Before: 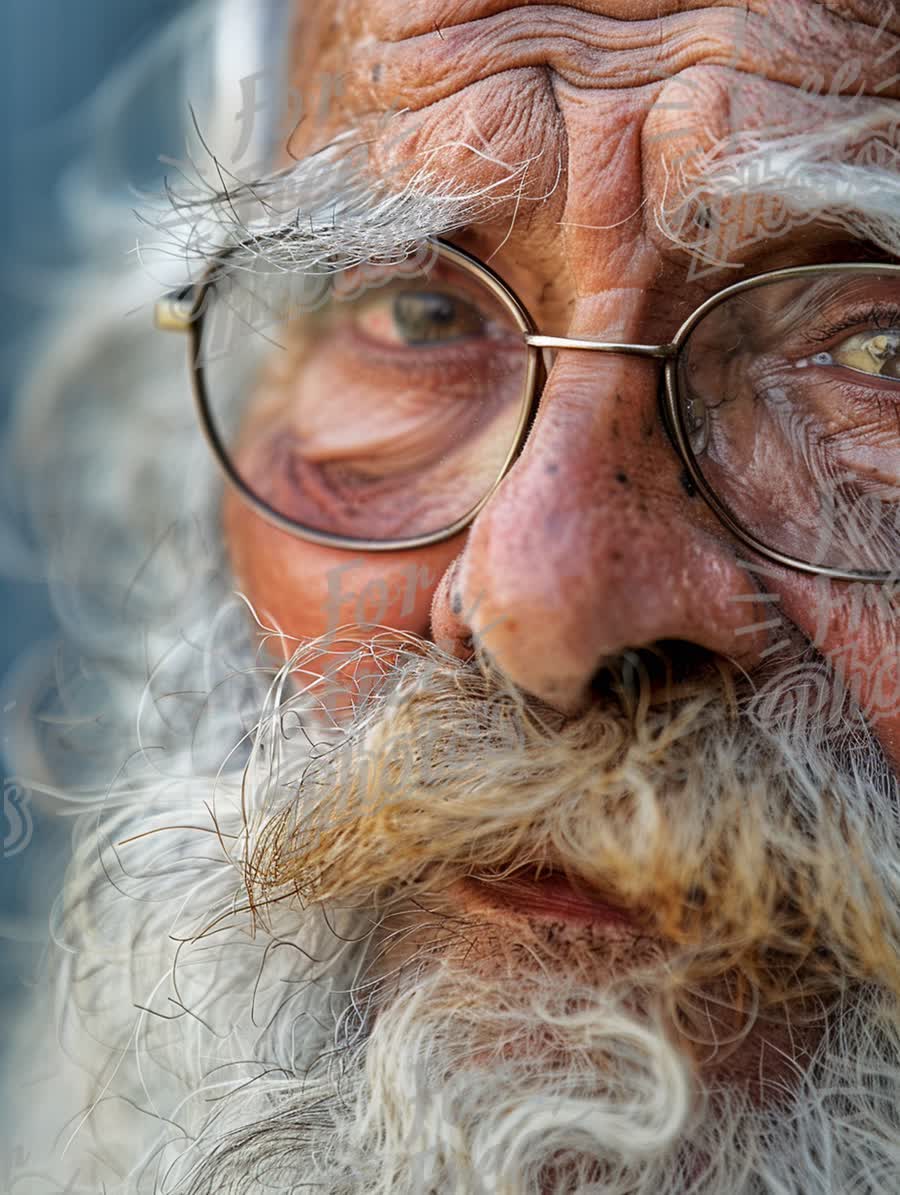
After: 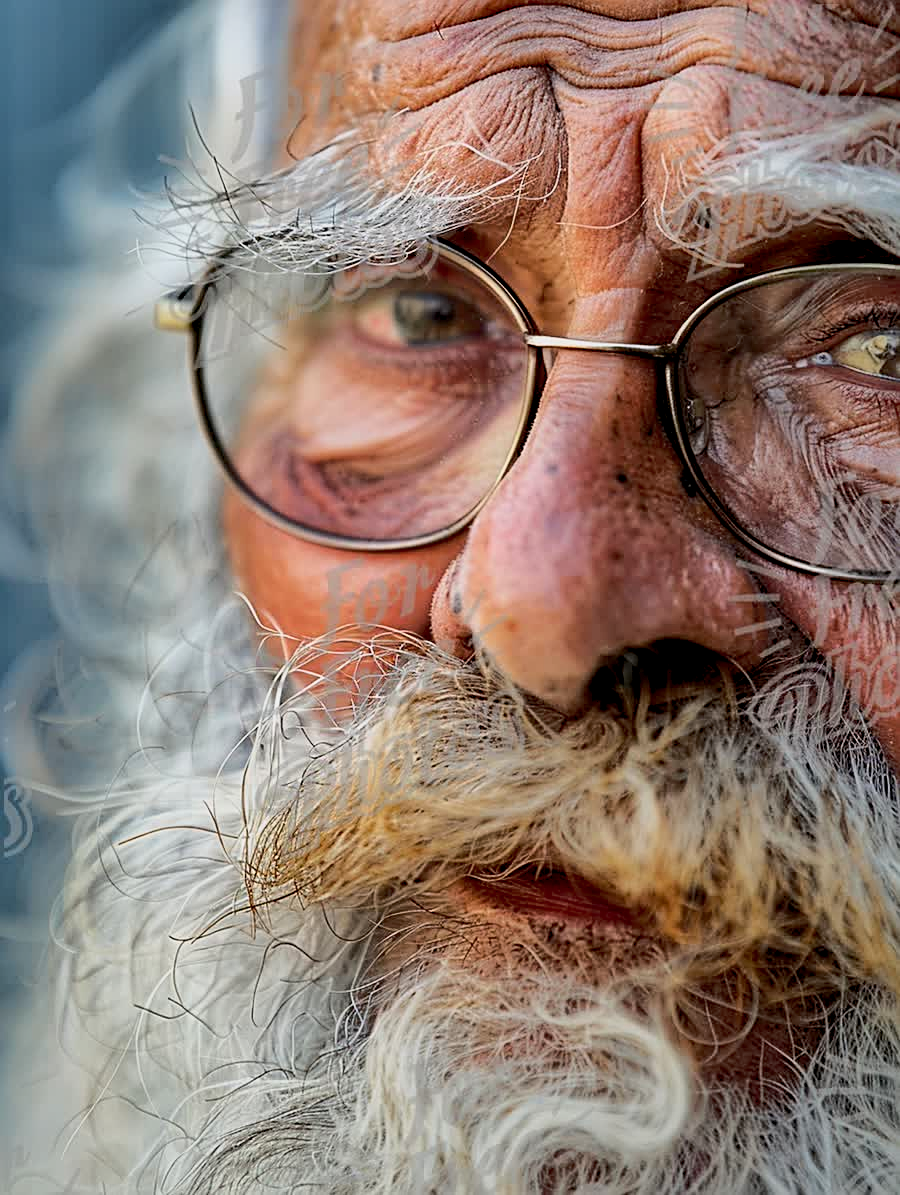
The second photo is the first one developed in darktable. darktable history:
exposure: black level correction 0.009, exposure -0.65 EV, compensate highlight preservation false
sharpen: on, module defaults
base curve: curves: ch0 [(0, 0) (0.028, 0.03) (0.121, 0.232) (0.46, 0.748) (0.859, 0.968) (1, 1)]
shadows and highlights: on, module defaults
